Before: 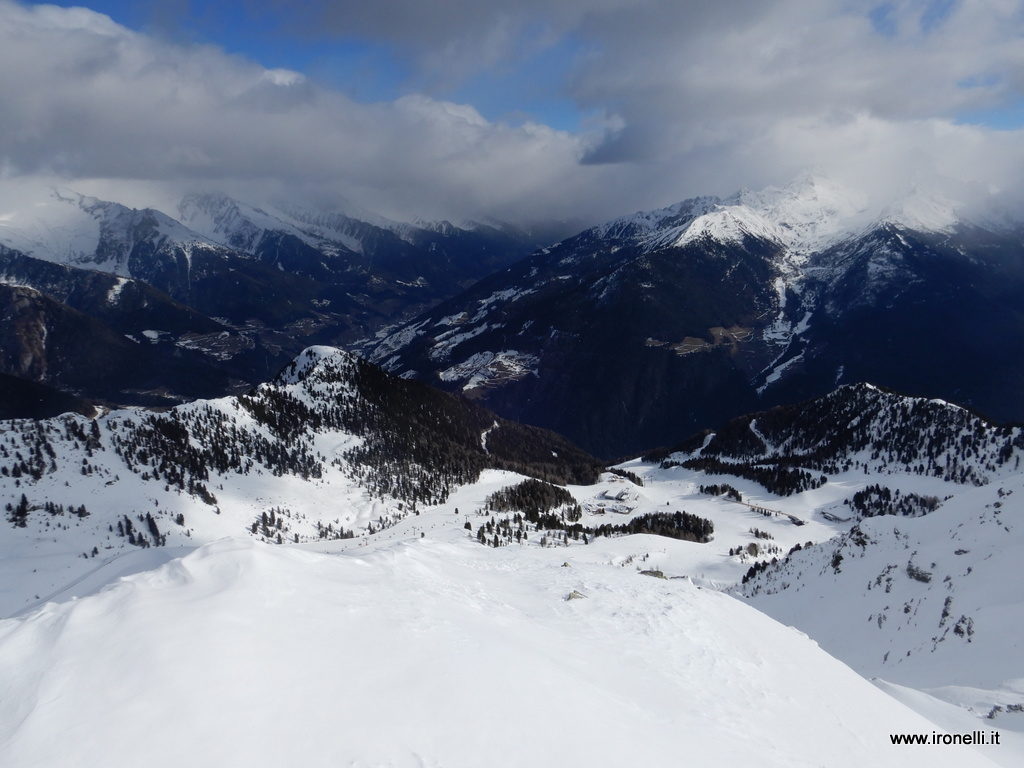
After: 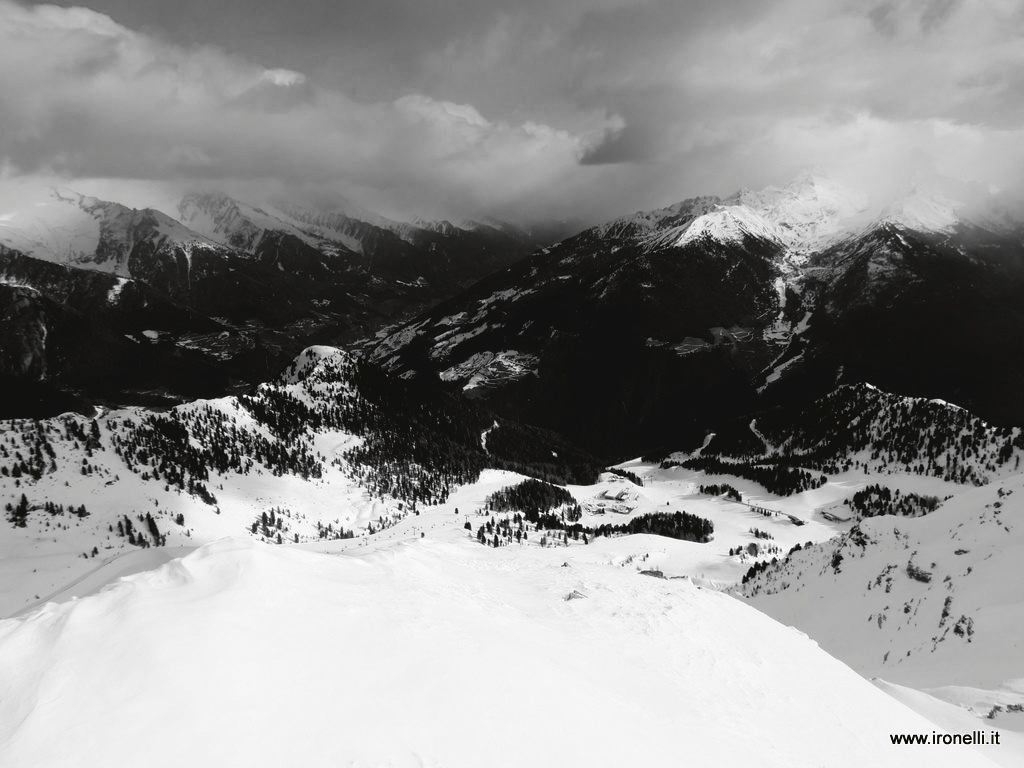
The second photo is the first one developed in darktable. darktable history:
tone curve: curves: ch0 [(0, 0) (0.003, 0.047) (0.011, 0.047) (0.025, 0.047) (0.044, 0.049) (0.069, 0.051) (0.1, 0.062) (0.136, 0.086) (0.177, 0.125) (0.224, 0.178) (0.277, 0.246) (0.335, 0.324) (0.399, 0.407) (0.468, 0.48) (0.543, 0.57) (0.623, 0.675) (0.709, 0.772) (0.801, 0.876) (0.898, 0.963) (1, 1)], preserve colors none
color look up table: target L [93.75, 90.94, 84.2, 85.27, 78.43, 70.23, 47.64, 49.64, 42.78, 30.01, 17.06, 200.09, 81.69, 79.52, 71.47, 70.73, 61.96, 59.92, 54.76, 59.41, 36.85, 24.42, 23.22, 21.4, 96.54, 88.12, 87.41, 78.43, 66.62, 74.05, 67.37, 81.33, 66.62, 52.41, 49.9, 73.31, 38.24, 33.74, 7.247, 16.59, 89.53, 85.27, 78.43, 79.52, 74.42, 59.15, 52.8, 45.09, 24.42], target a [-0.003, -0.003, 0, -0.002, 0, 0.001, 0, 0, 0, 0.001, 0, 0, 0.001, 0.001, 0, 0.001, 0.001, 0.001, 0, 0.001, 0.001, 0, 0.001, 0.001, -0.002, 0 ×9, 0.001, 0, 0, 0.001, -0.359, 0, -0.003, -0.002, 0, 0.001, 0, 0.001, 0, 0.001, 0], target b [0.025, 0.025, 0.002, 0.024, 0.002, -0.005, 0, 0, 0, -0.004, -0.001, 0, 0.001, -0.006, 0.001, -0.005, -0.005, -0.005, 0, -0.005, -0.004, -0.001, -0.004, -0.004, 0.025, 0.001, 0.001, 0.002, 0.001, 0.001, 0.001, 0.002, 0.001, 0, -0.005, 0.001, 0, -0.004, 4.428, -0.002, 0.025, 0.024, 0.002, -0.006, 0.001, -0.005, 0, -0.004, -0.001], num patches 49
